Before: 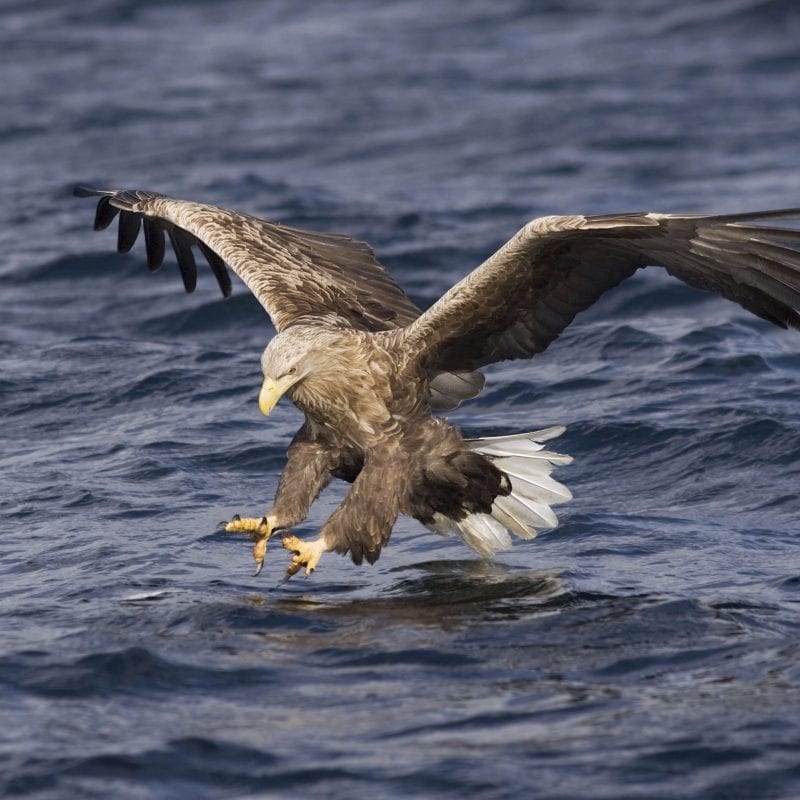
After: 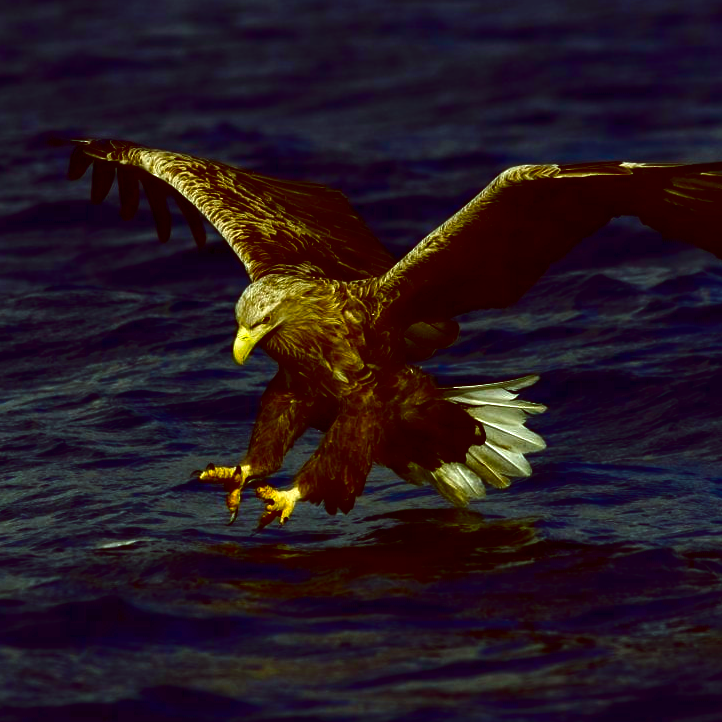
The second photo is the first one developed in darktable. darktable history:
color correction: highlights a* 8.98, highlights b* 15.09, shadows a* -0.49, shadows b* 26.52
crop: left 3.305%, top 6.436%, right 6.389%, bottom 3.258%
color balance rgb: shadows lift › luminance 0.49%, shadows lift › chroma 6.83%, shadows lift › hue 300.29°, power › hue 208.98°, highlights gain › luminance 20.24%, highlights gain › chroma 2.73%, highlights gain › hue 173.85°, perceptual saturation grading › global saturation 18.05%
contrast brightness saturation: brightness -1, saturation 1
